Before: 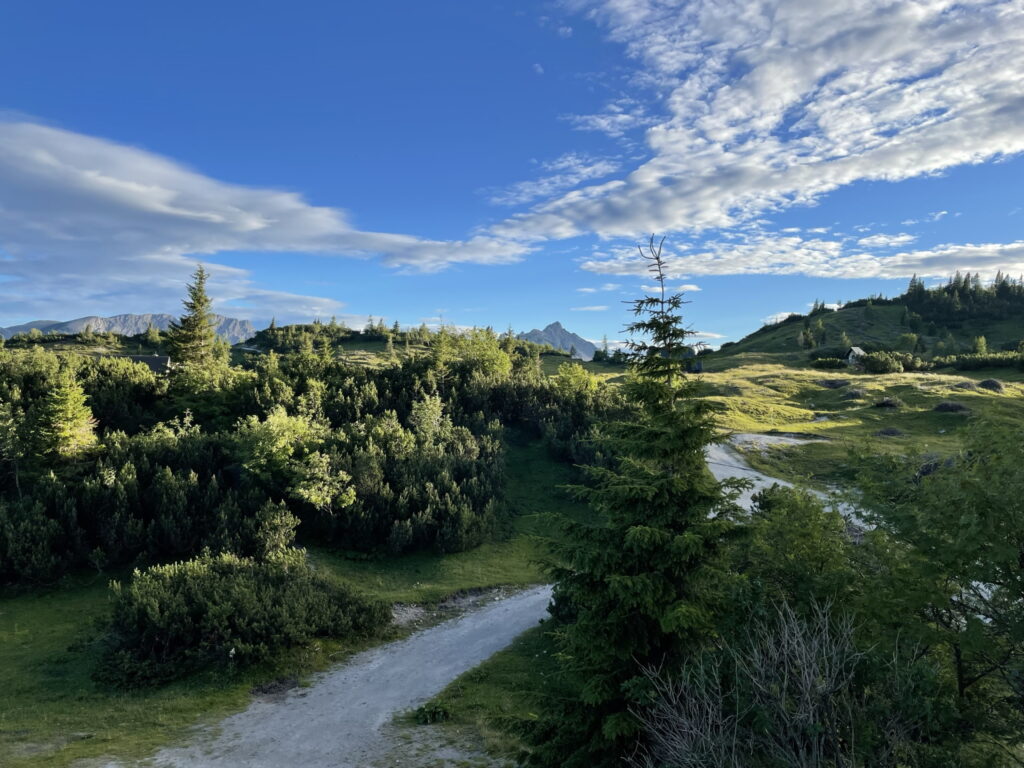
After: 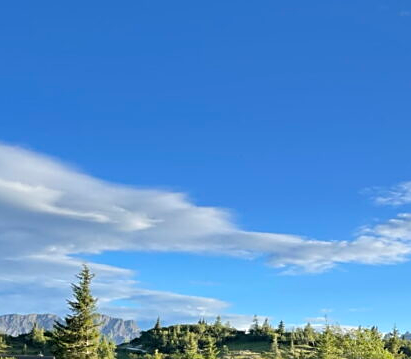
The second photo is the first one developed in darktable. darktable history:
exposure: exposure 0.201 EV, compensate highlight preservation false
sharpen: on, module defaults
crop and rotate: left 11.238%, top 0.1%, right 48.606%, bottom 53.109%
